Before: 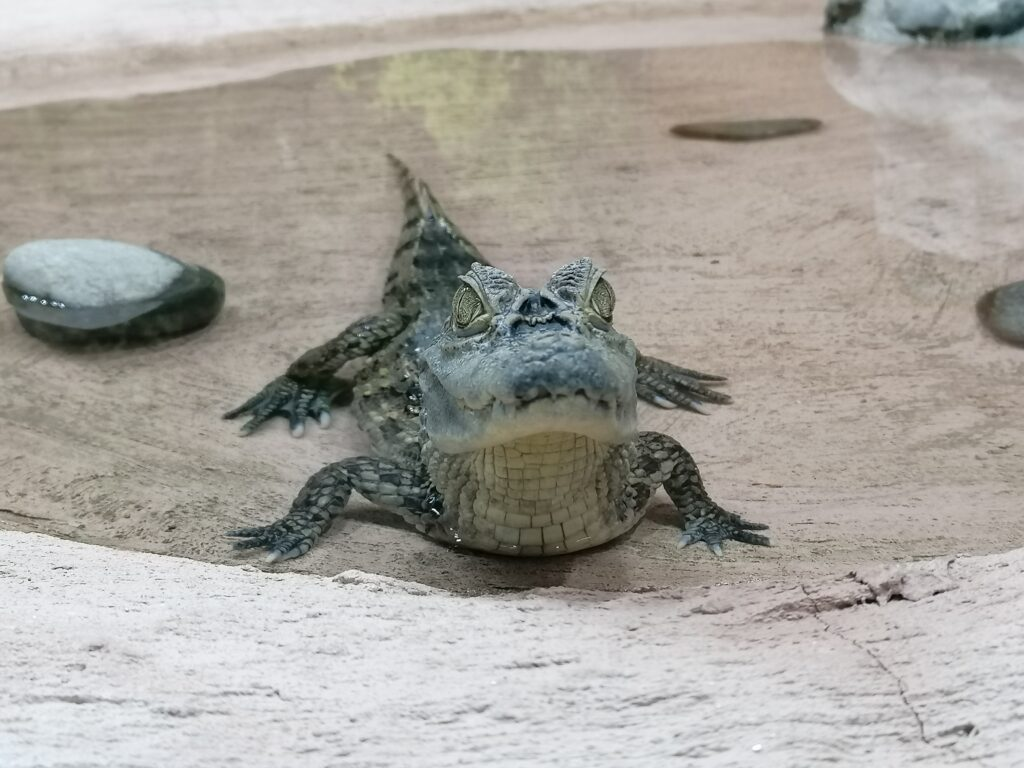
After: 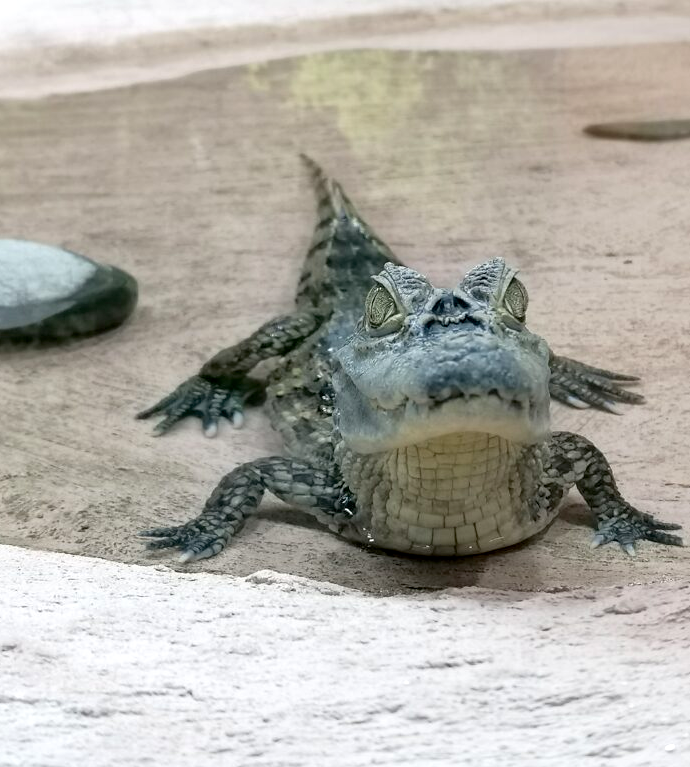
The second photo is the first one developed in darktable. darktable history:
crop and rotate: left 8.581%, right 23.981%
exposure: black level correction 0.005, exposure 0.287 EV, compensate exposure bias true, compensate highlight preservation false
